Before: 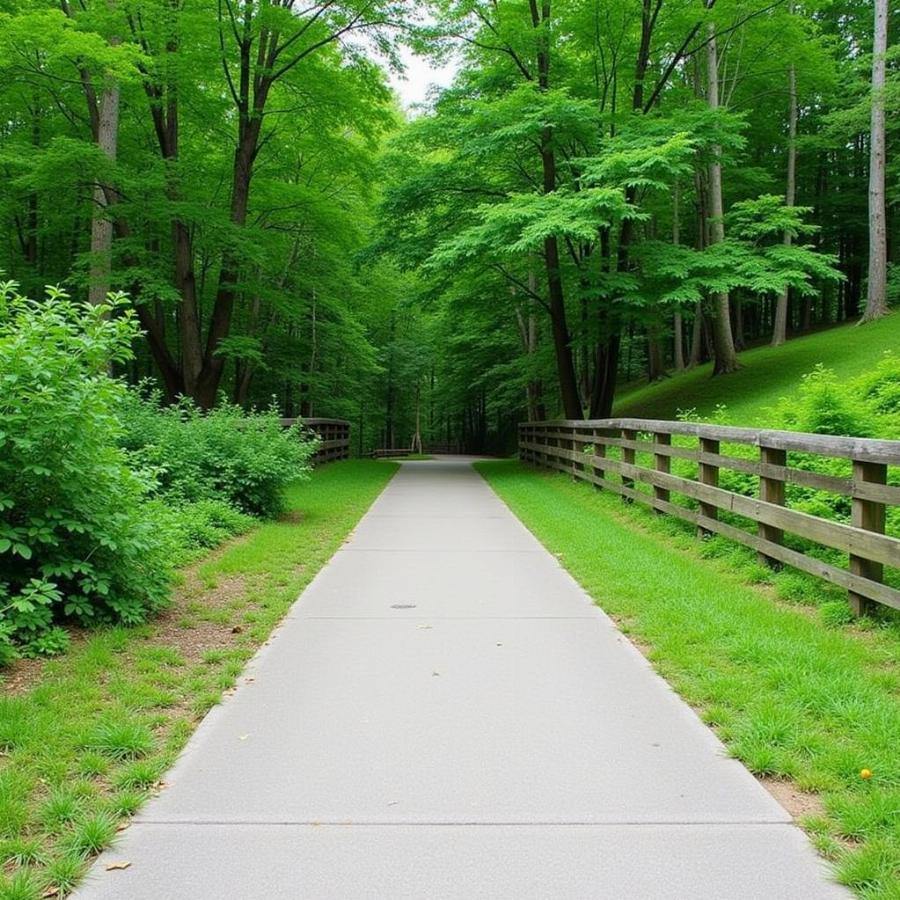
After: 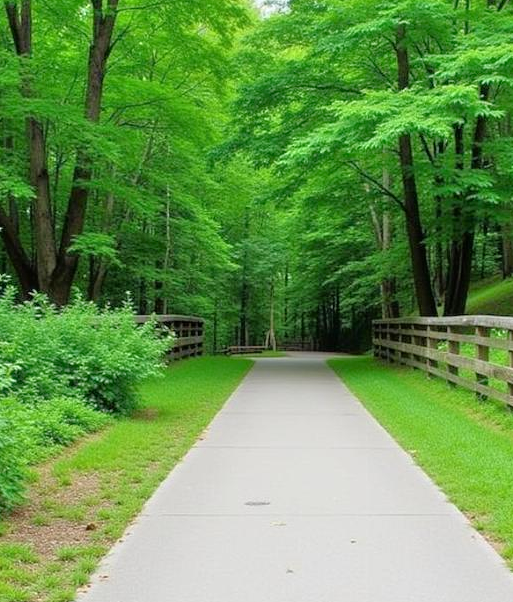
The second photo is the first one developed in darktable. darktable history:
tone equalizer: -7 EV 0.157 EV, -6 EV 0.605 EV, -5 EV 1.18 EV, -4 EV 1.35 EV, -3 EV 1.16 EV, -2 EV 0.6 EV, -1 EV 0.159 EV
crop: left 16.255%, top 11.454%, right 26.141%, bottom 20.499%
